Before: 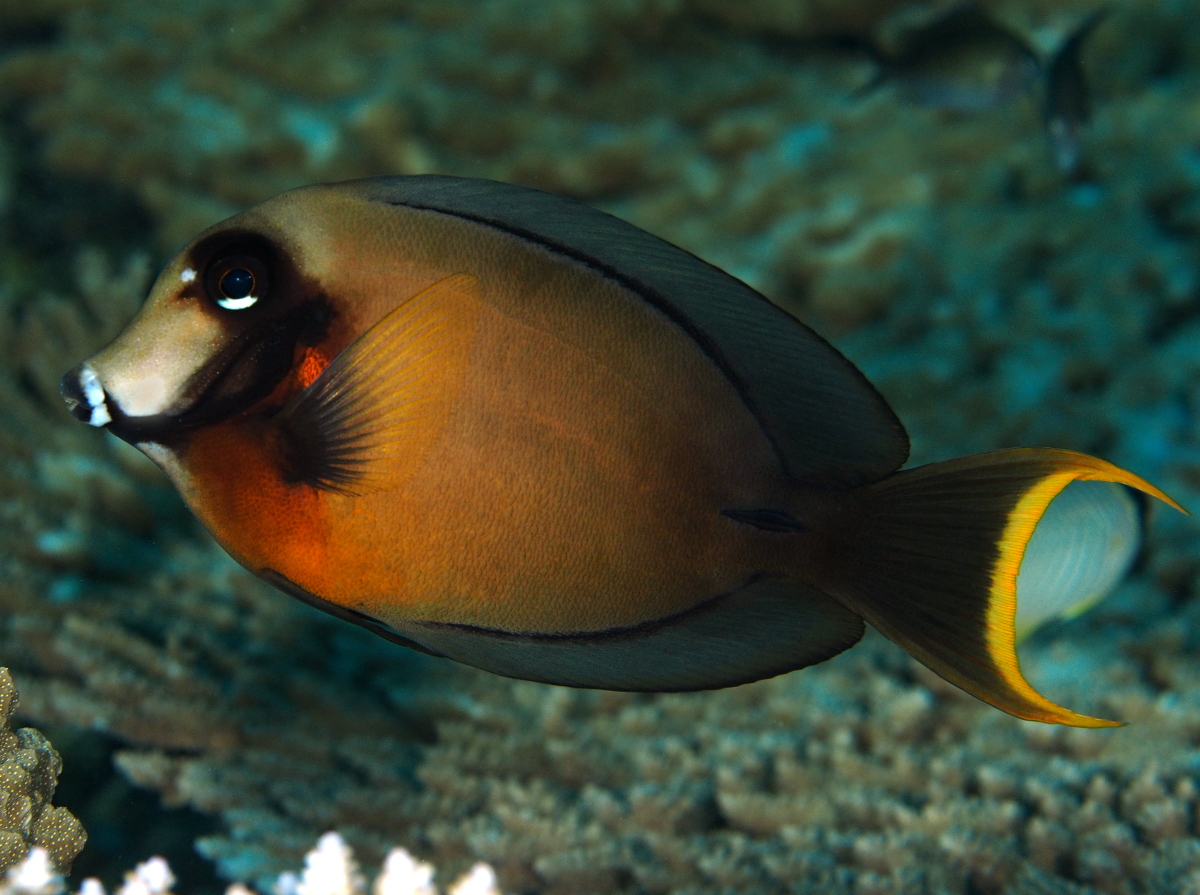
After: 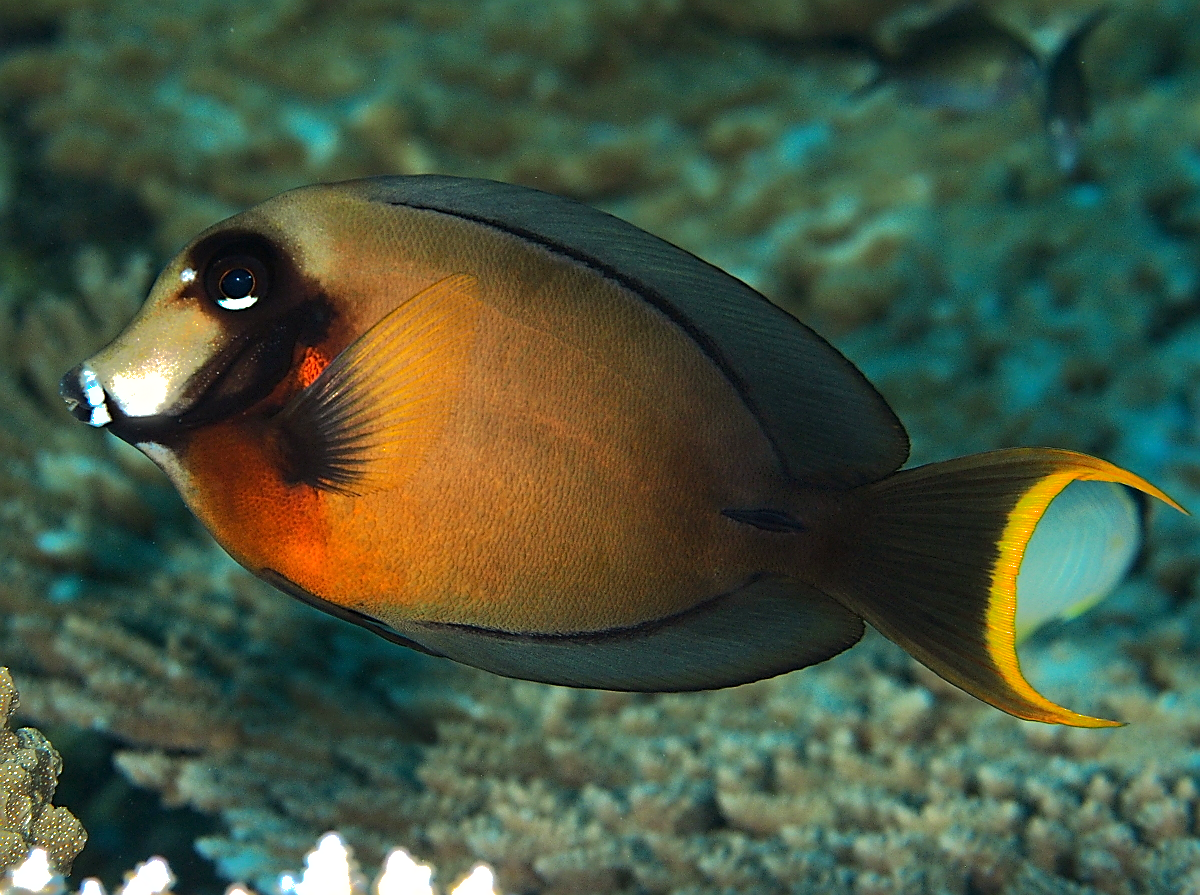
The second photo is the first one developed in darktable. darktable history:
exposure: black level correction 0, exposure 0.697 EV, compensate highlight preservation false
sharpen: radius 1.416, amount 1.257, threshold 0.808
shadows and highlights: shadows -19.1, highlights -73.7
